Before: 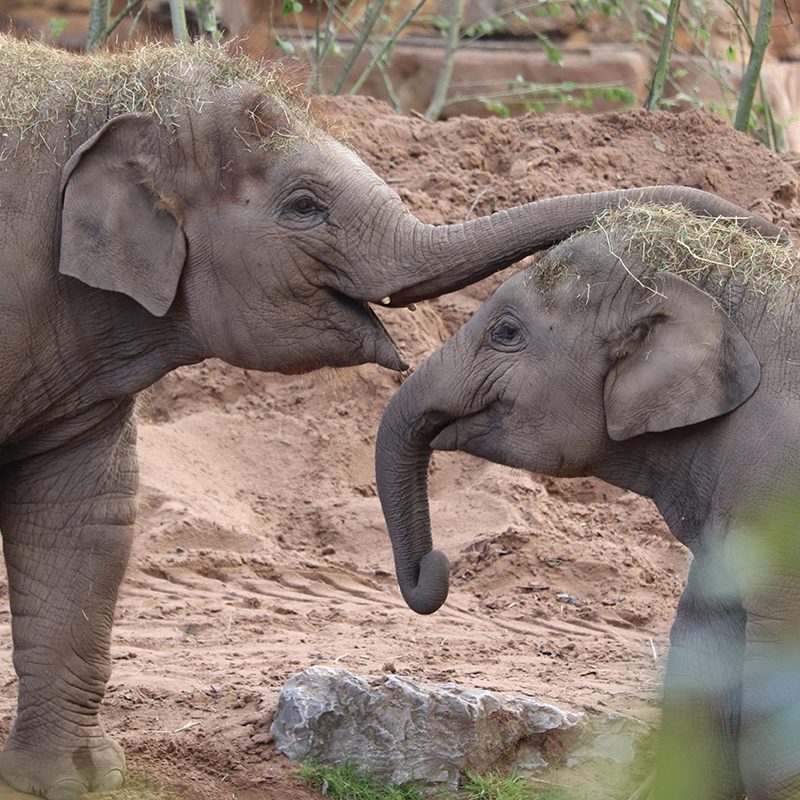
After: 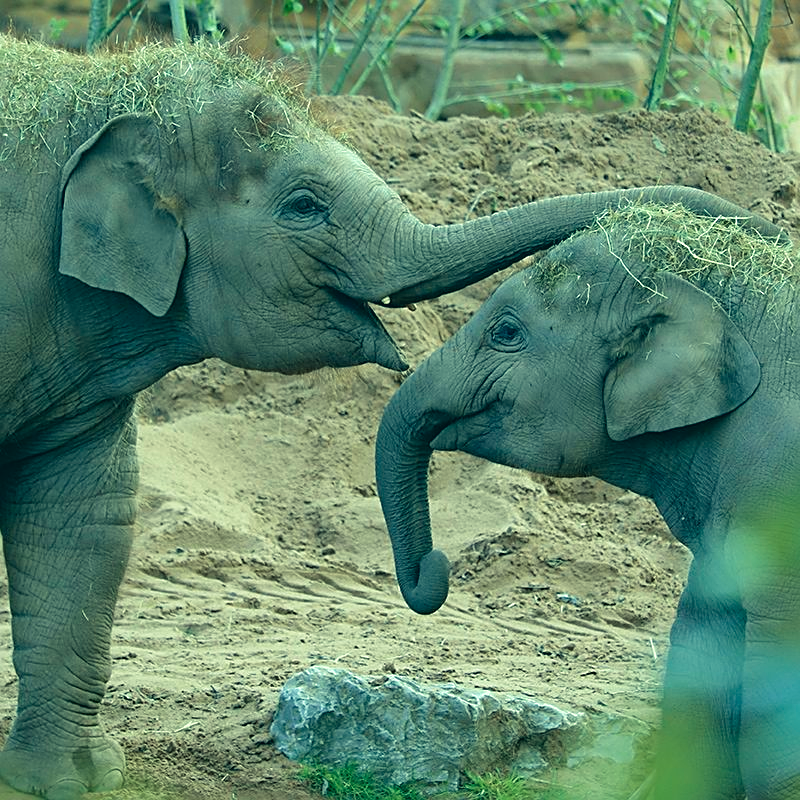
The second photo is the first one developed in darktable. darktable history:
tone curve: curves: ch0 [(0, 0) (0.584, 0.595) (1, 1)], color space Lab, independent channels, preserve colors none
sharpen: on, module defaults
color correction: highlights a* -19.57, highlights b* 9.79, shadows a* -20.46, shadows b* -10.3
velvia: on, module defaults
